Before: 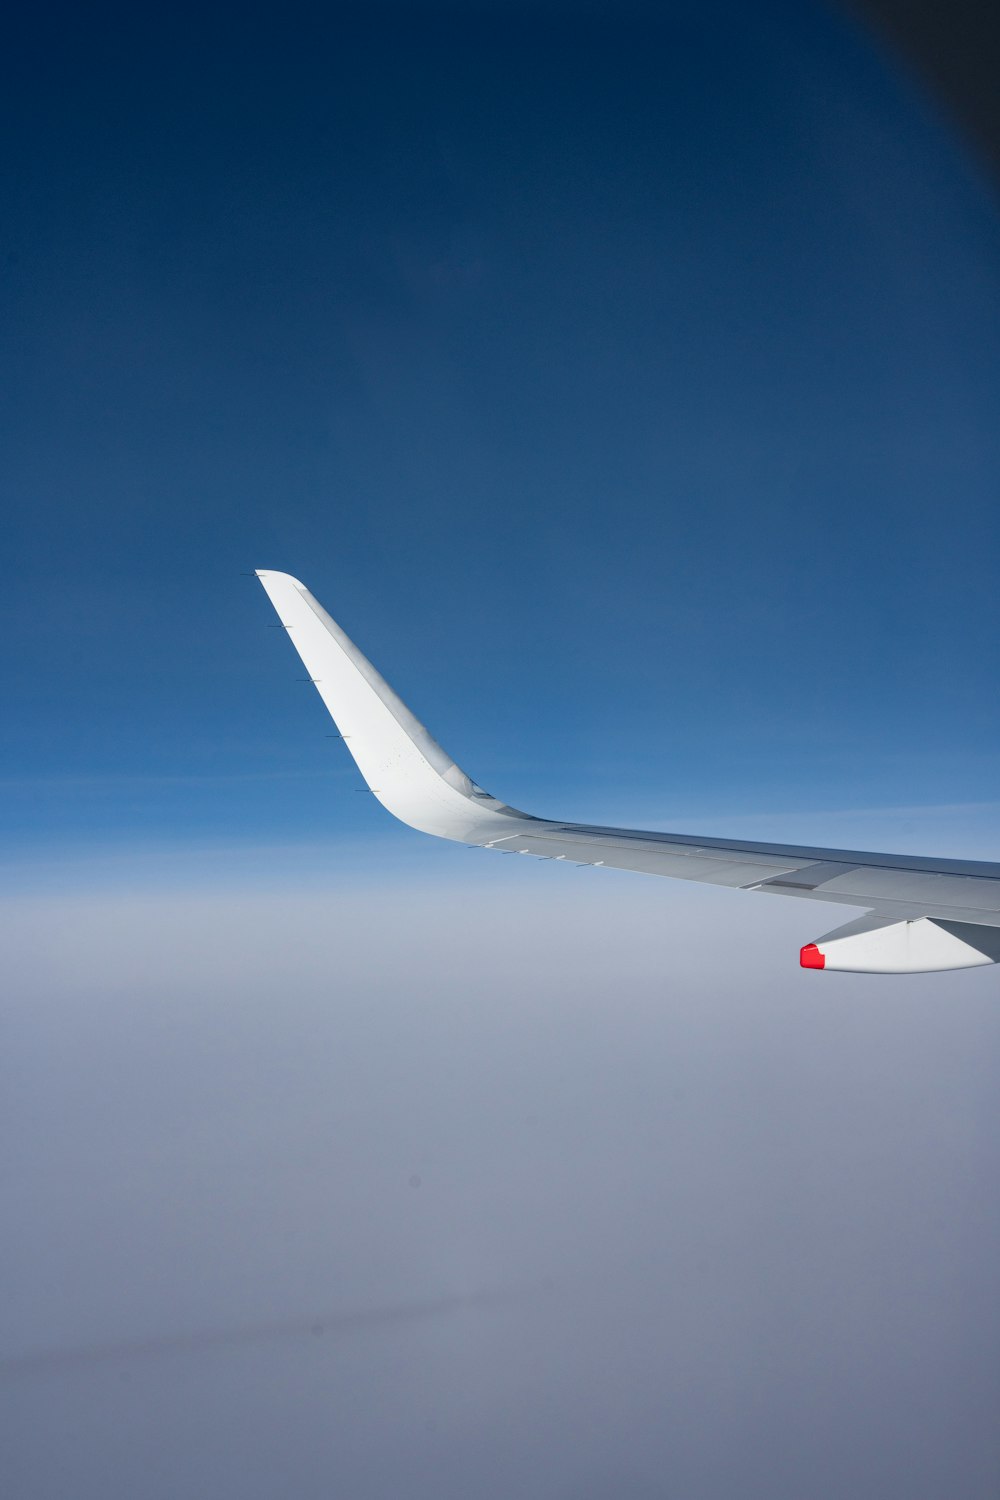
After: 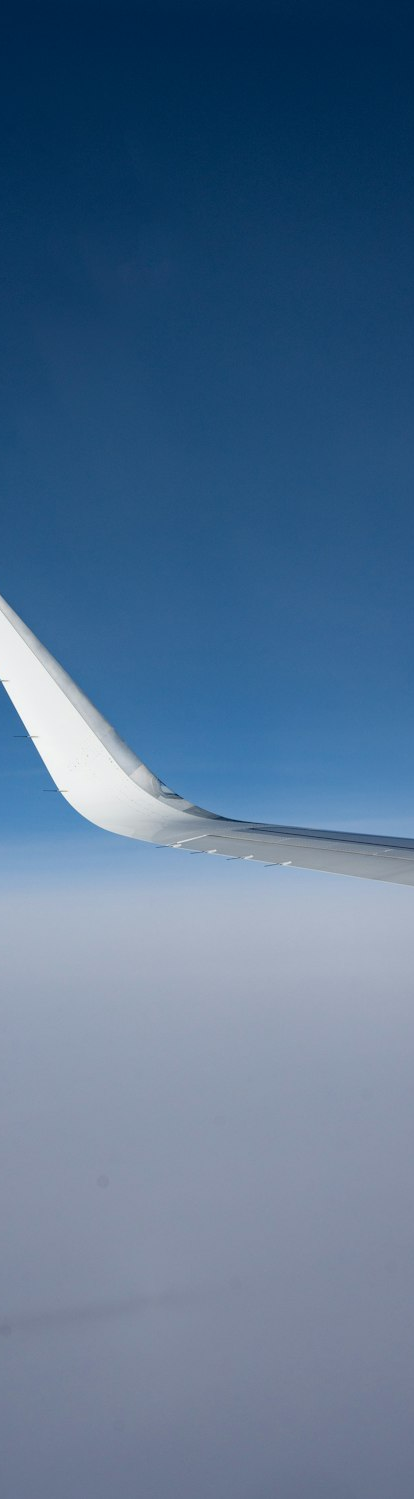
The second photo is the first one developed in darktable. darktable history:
crop: left 31.222%, right 27.337%
